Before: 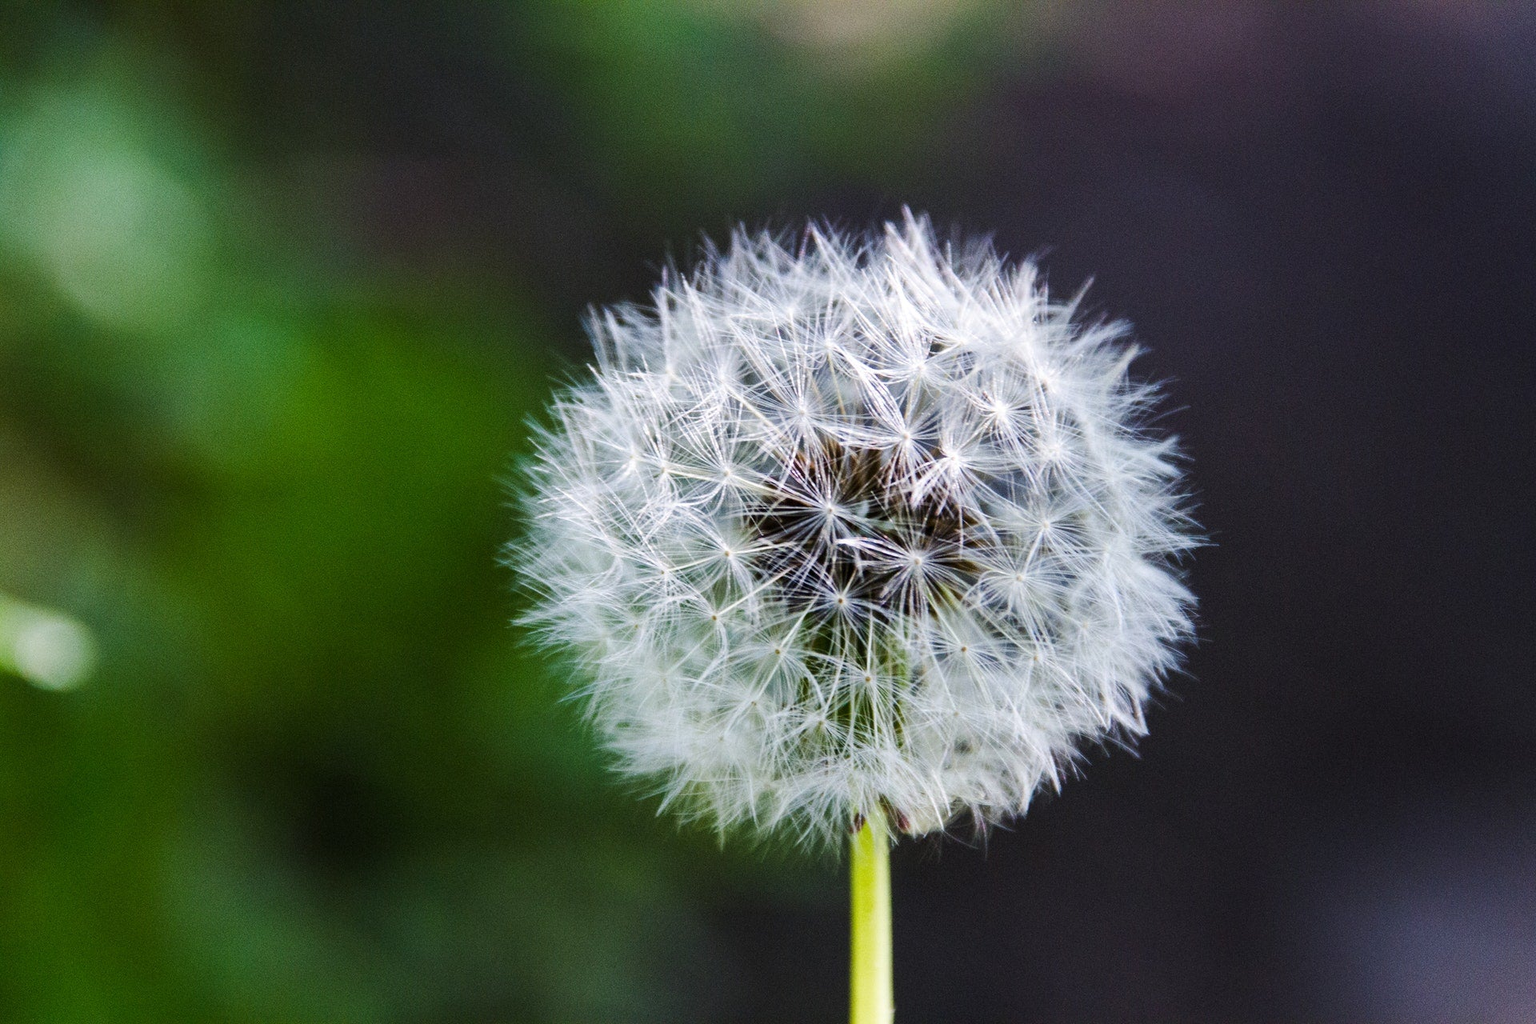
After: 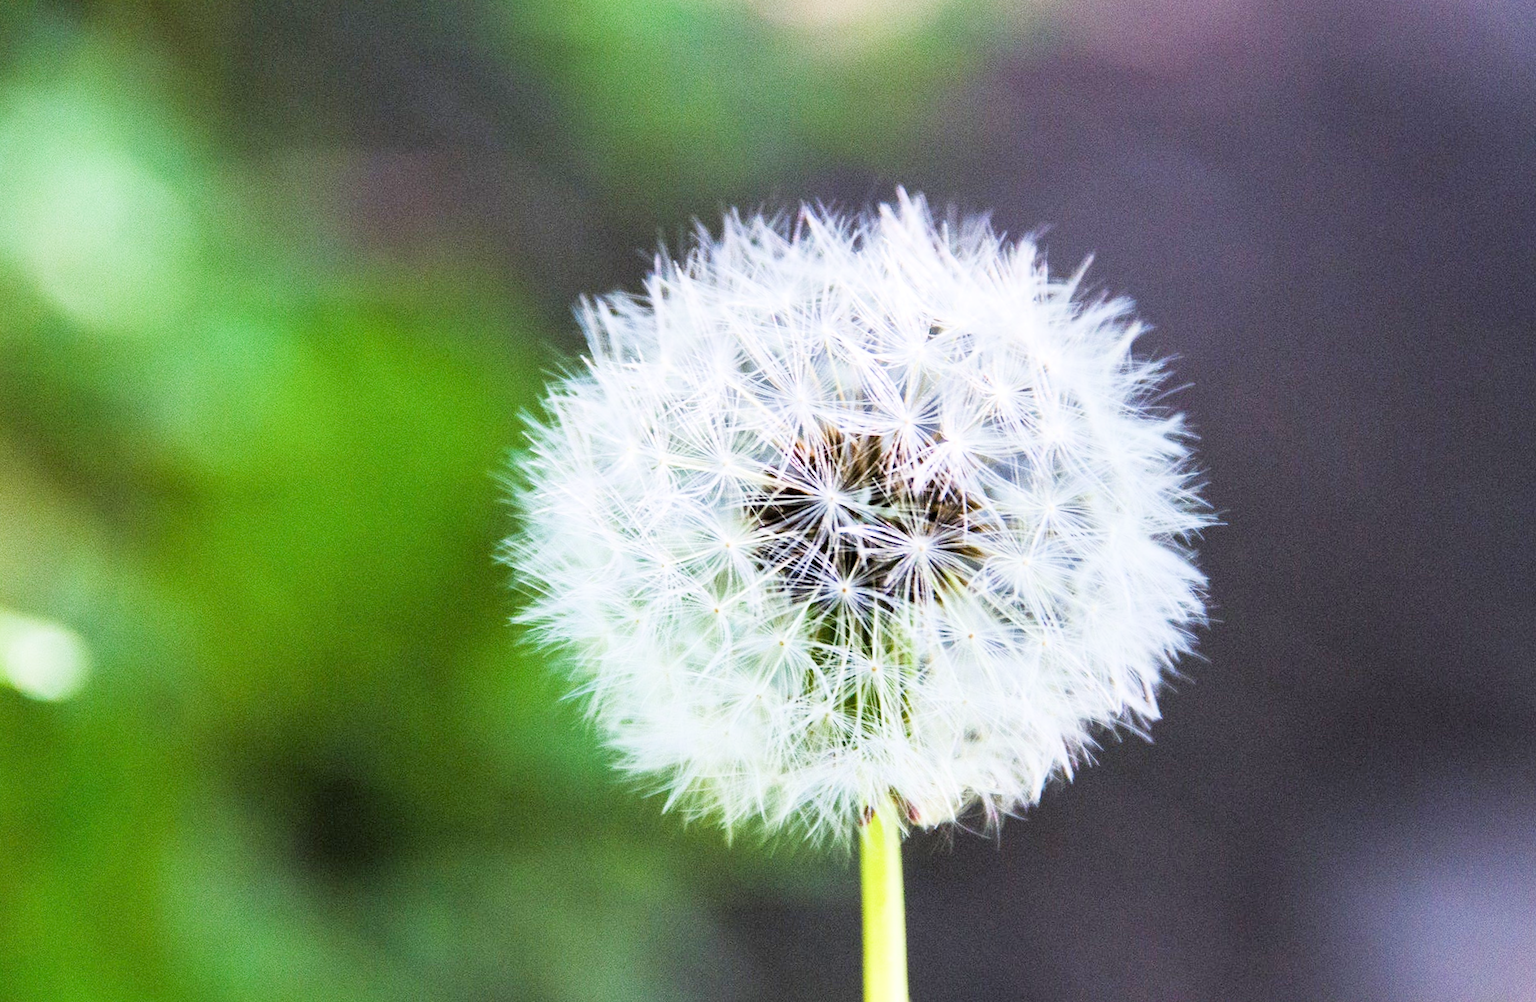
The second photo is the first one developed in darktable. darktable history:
exposure: exposure 2.04 EV, compensate highlight preservation false
rotate and perspective: rotation -1.42°, crop left 0.016, crop right 0.984, crop top 0.035, crop bottom 0.965
filmic rgb: black relative exposure -7.65 EV, white relative exposure 4.56 EV, hardness 3.61
